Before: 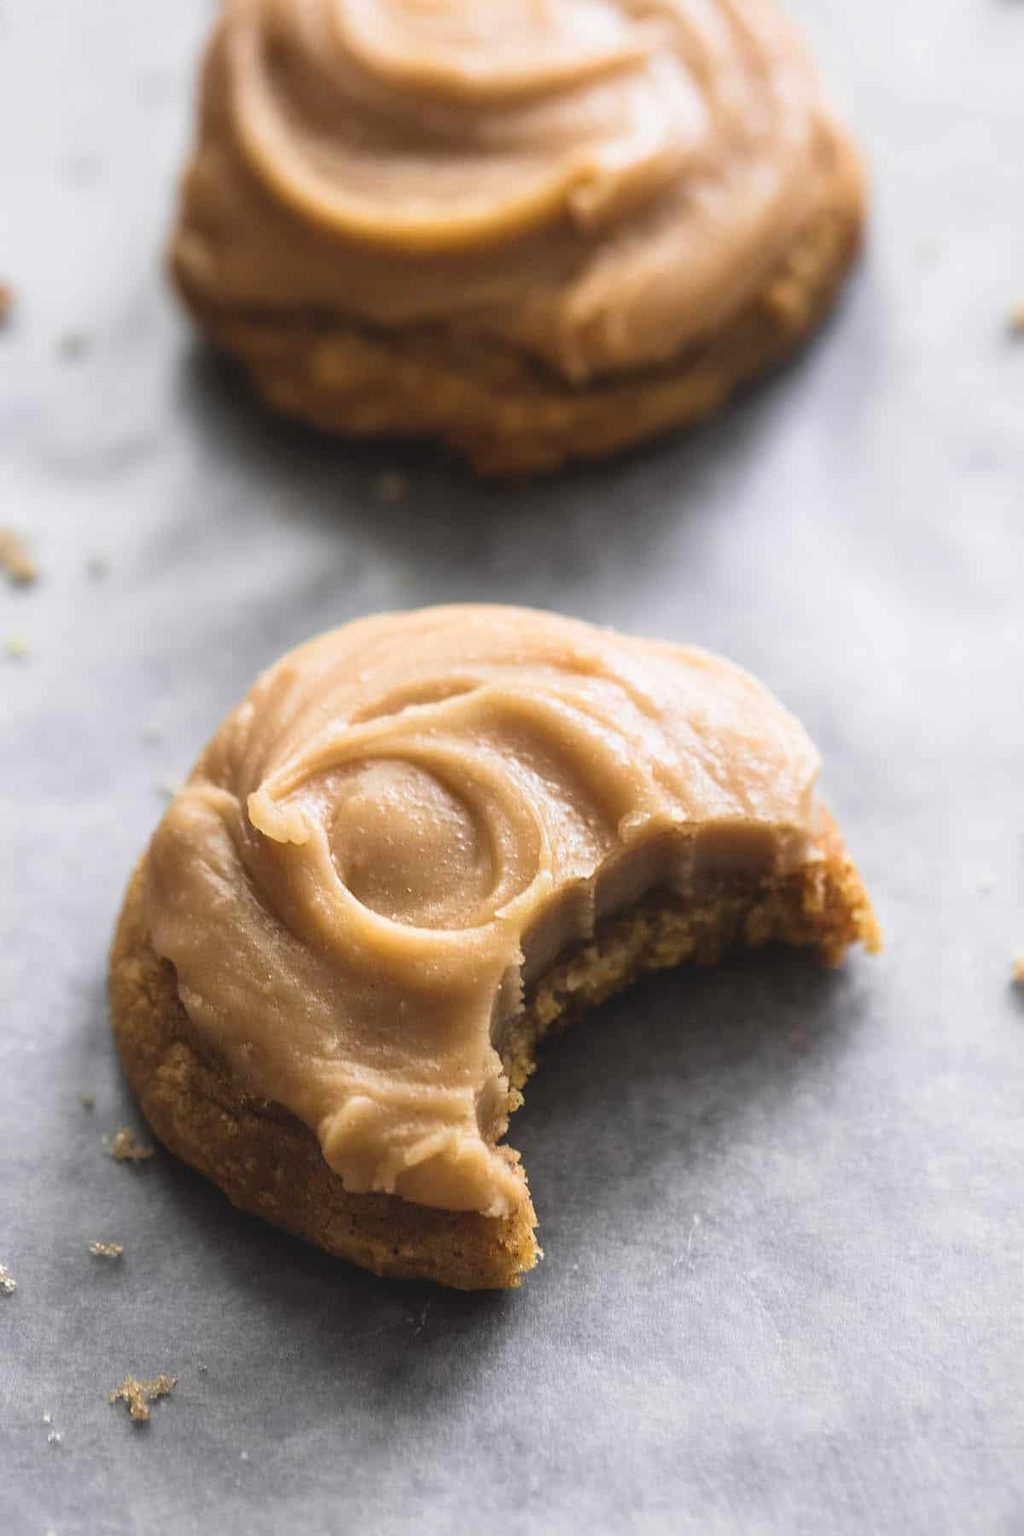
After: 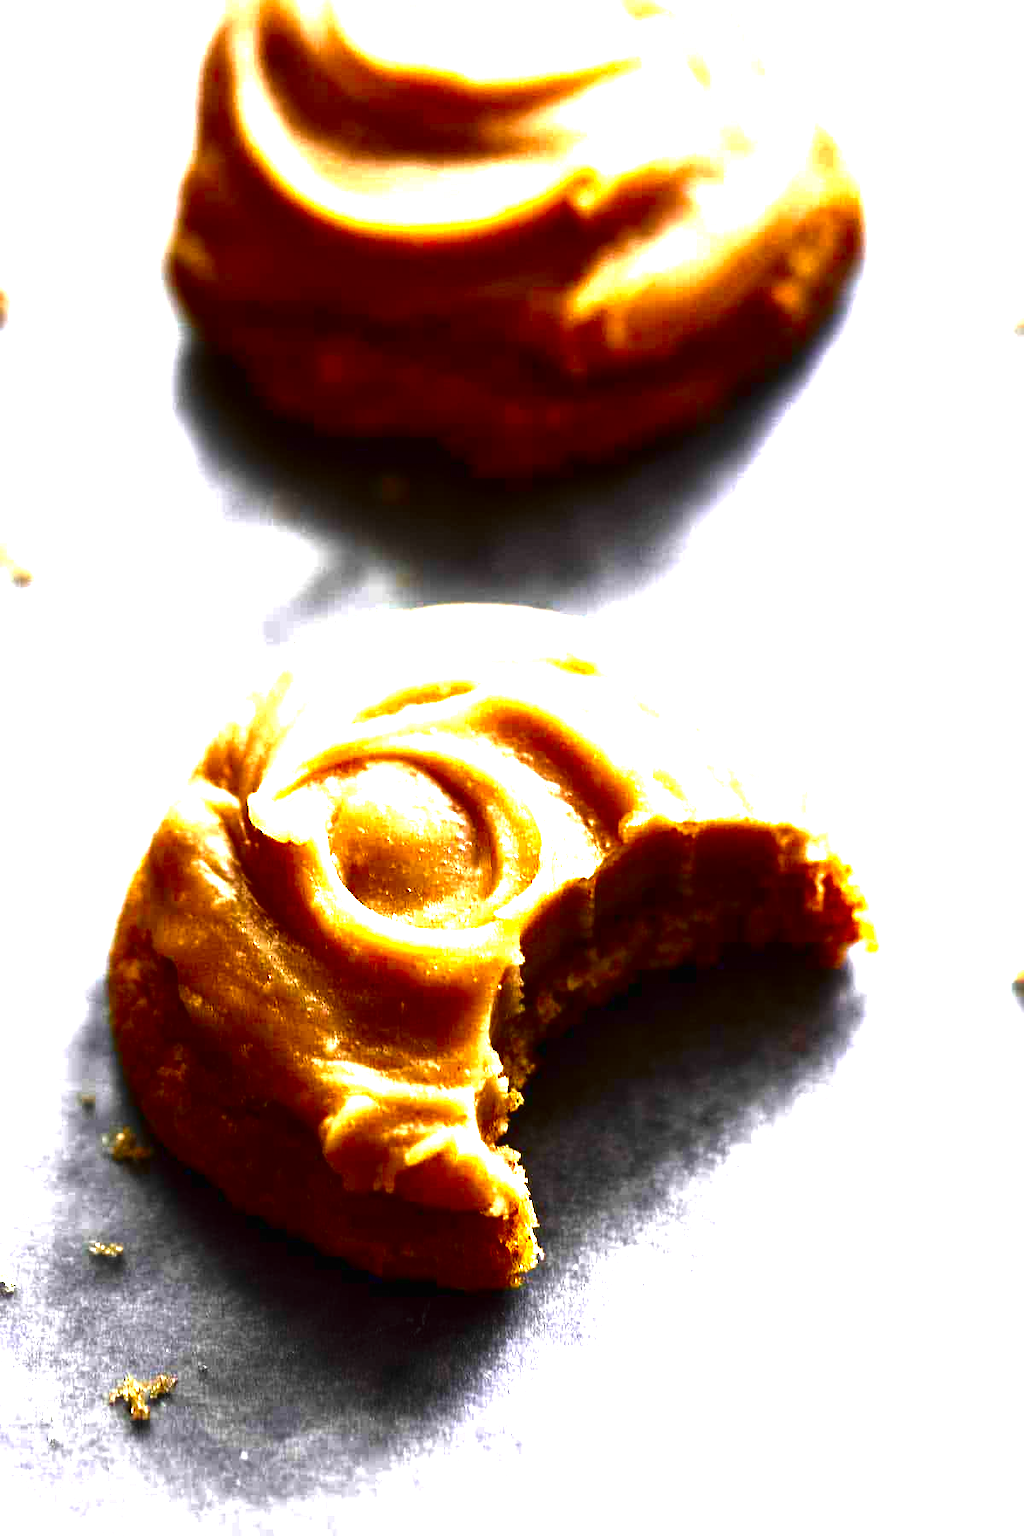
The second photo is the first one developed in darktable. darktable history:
exposure: black level correction 0, exposure 1.45 EV, compensate exposure bias true, compensate highlight preservation false
contrast brightness saturation: brightness -1, saturation 1
